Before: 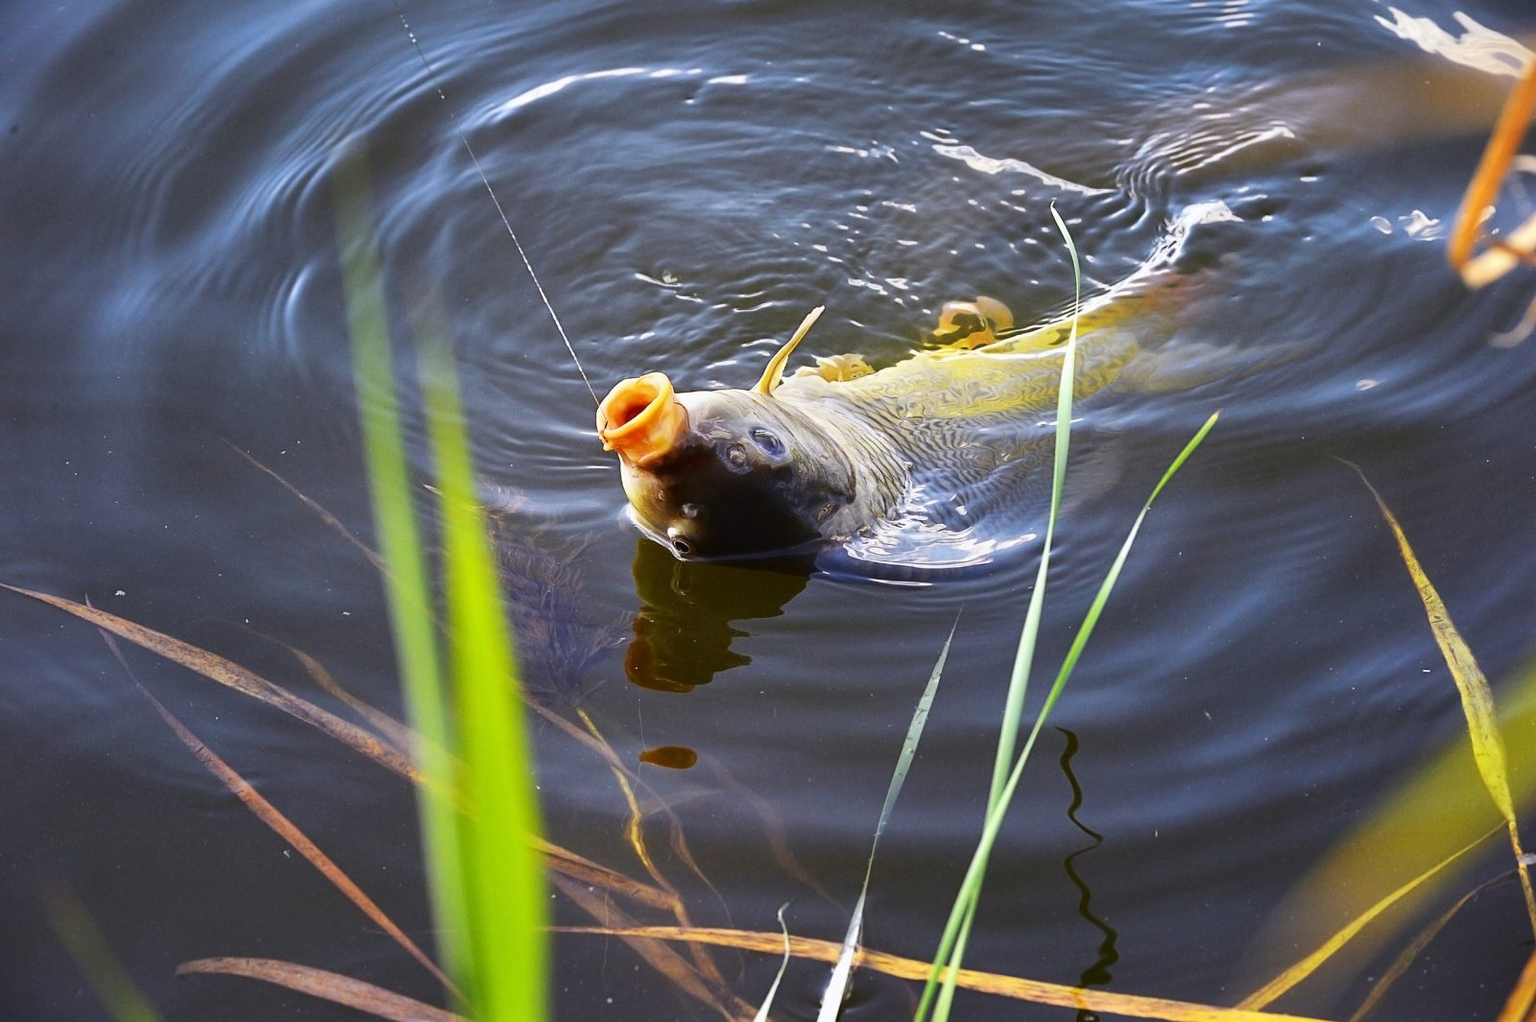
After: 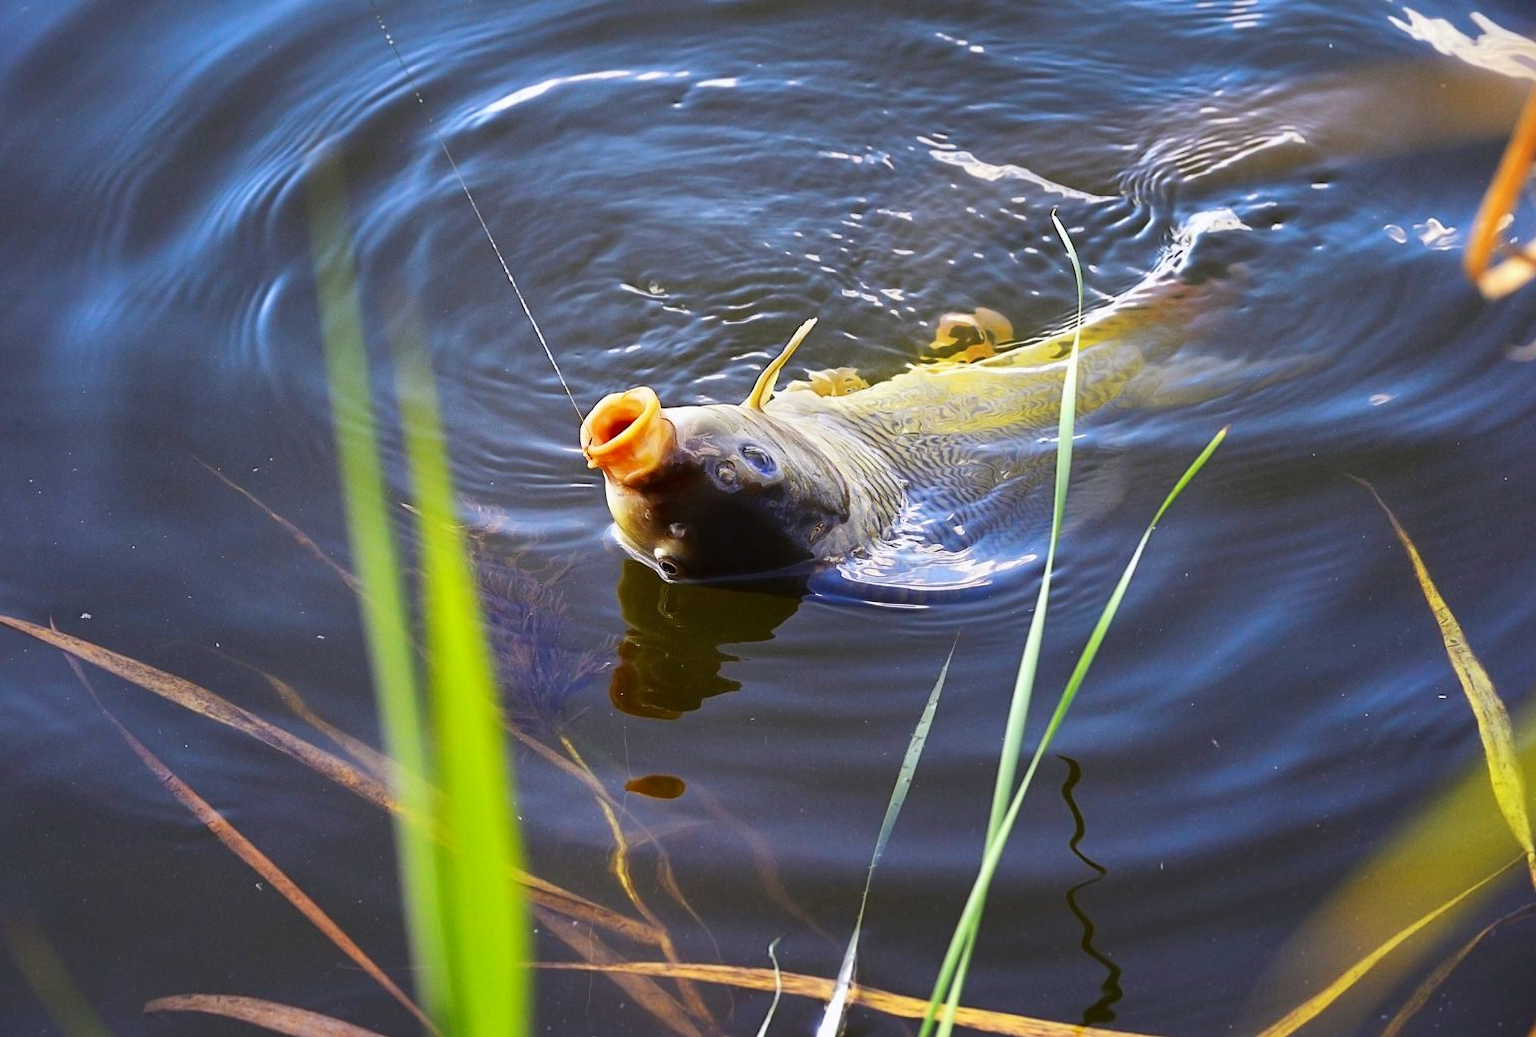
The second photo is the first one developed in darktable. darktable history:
crop and rotate: left 2.536%, right 1.107%, bottom 2.246%
color zones: curves: ch1 [(0.25, 0.5) (0.747, 0.71)]
